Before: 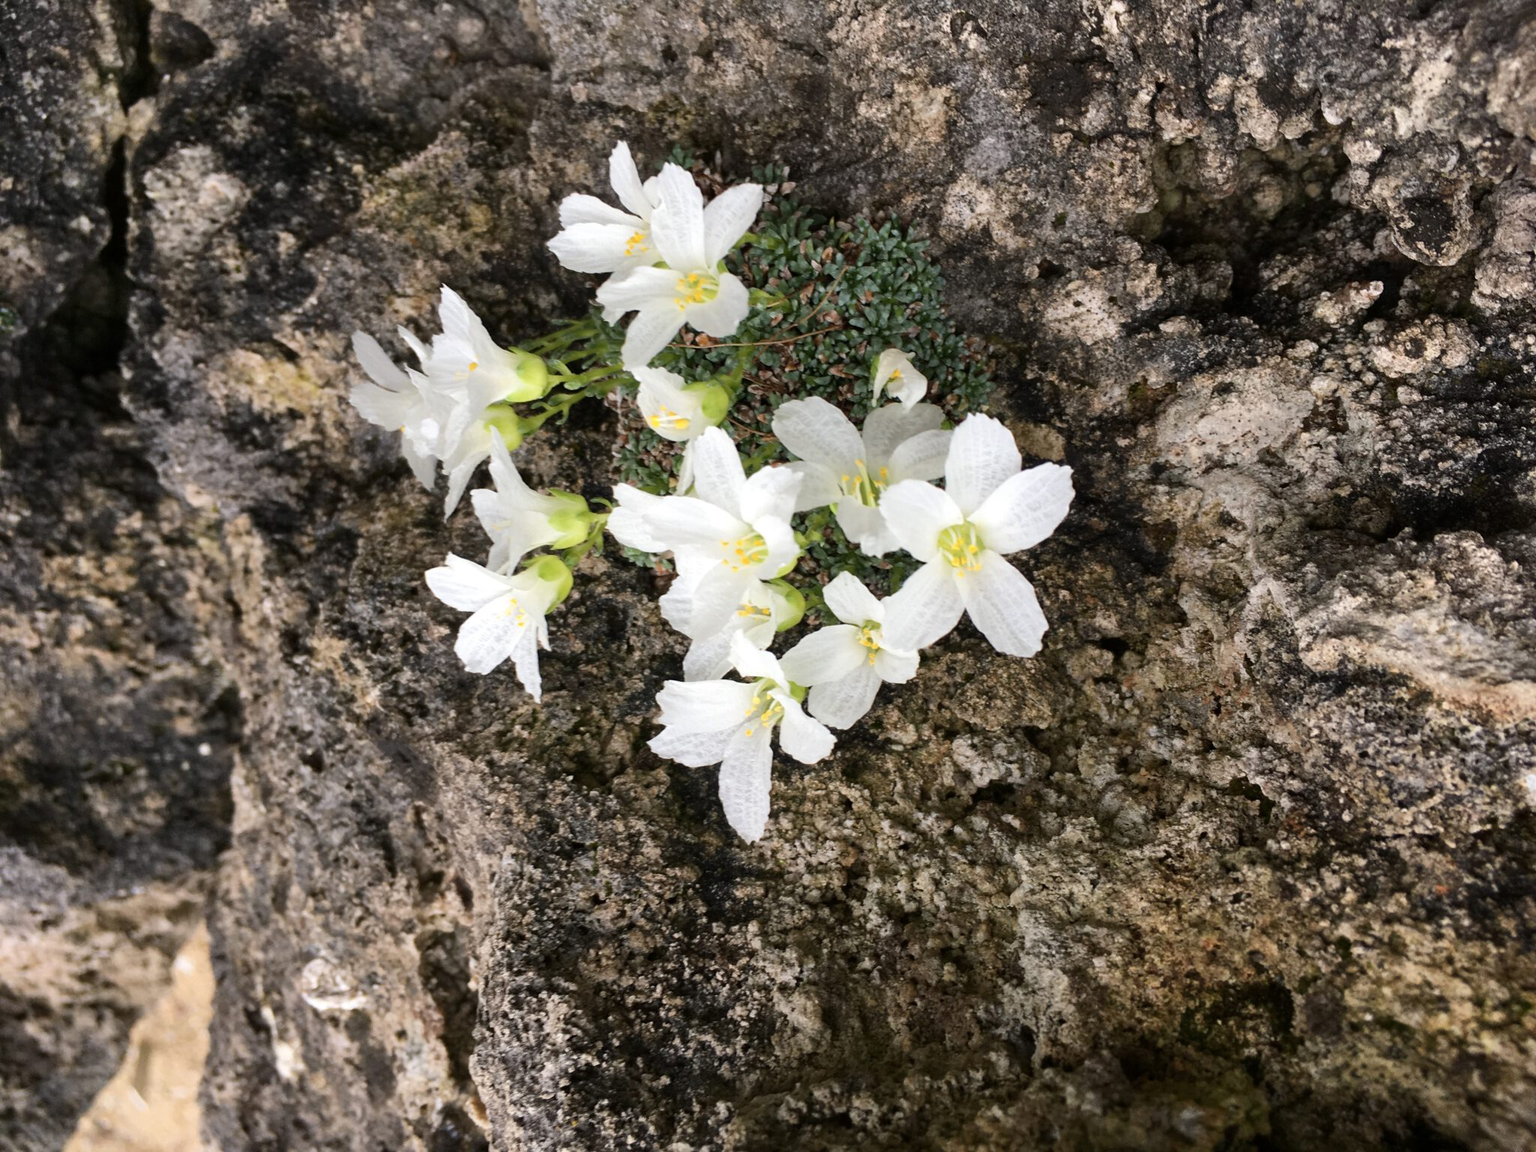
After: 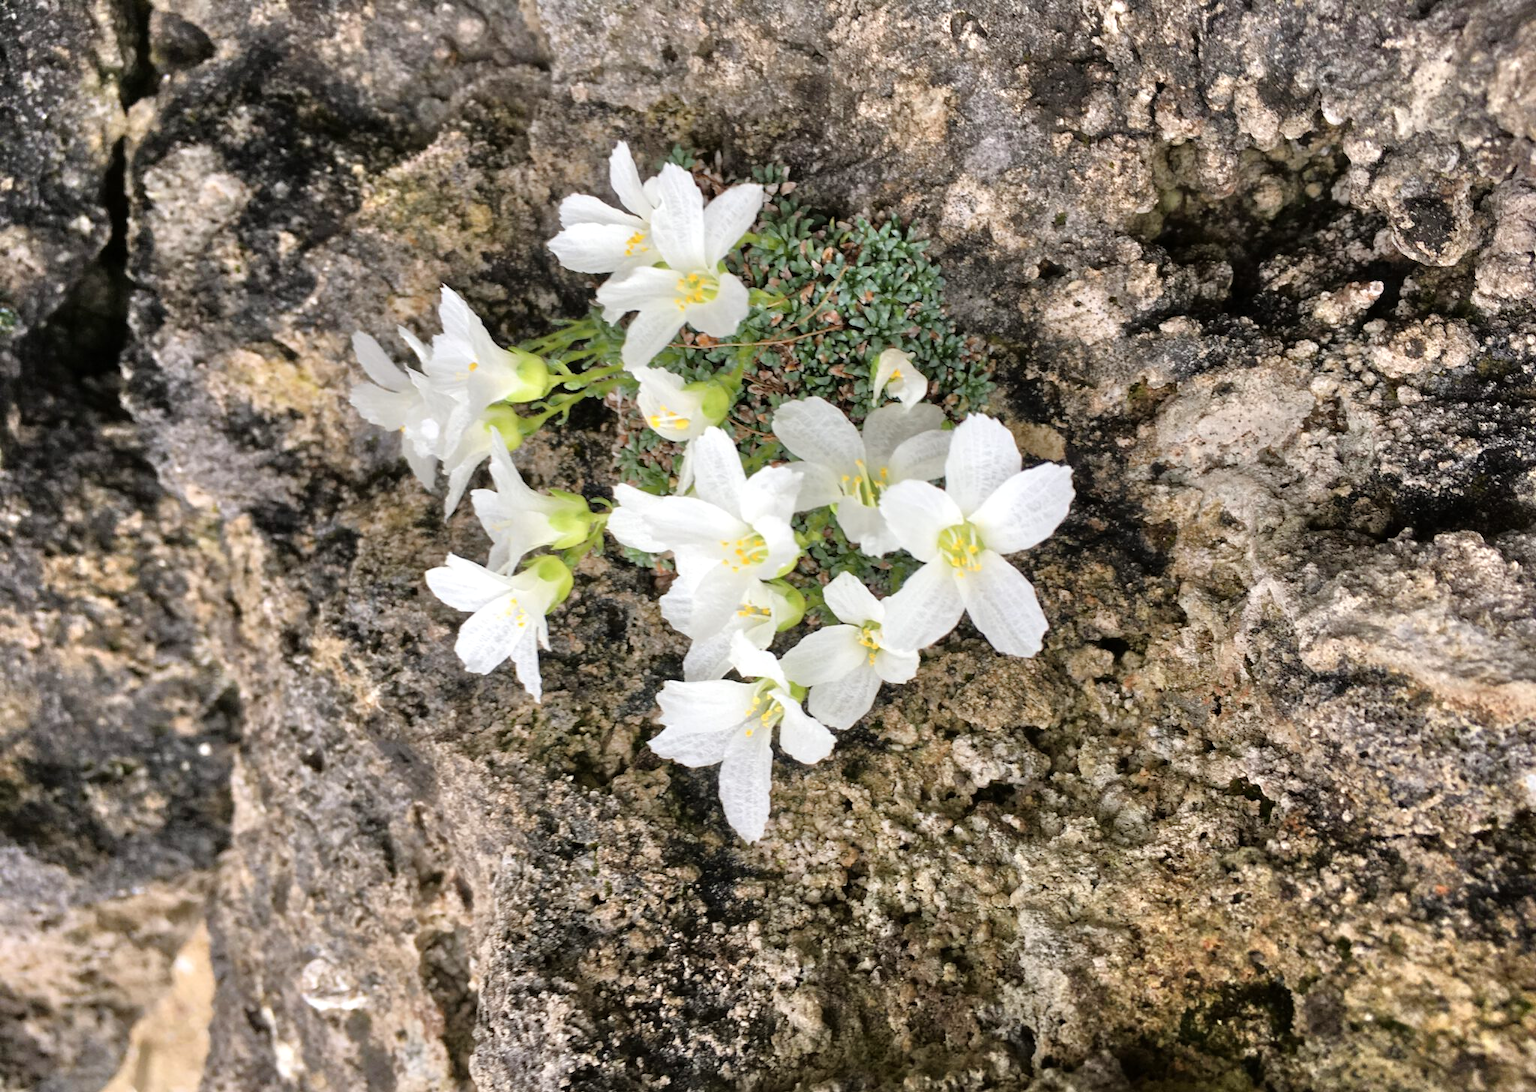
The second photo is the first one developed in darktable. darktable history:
tone equalizer: -7 EV 0.15 EV, -6 EV 0.6 EV, -5 EV 1.15 EV, -4 EV 1.33 EV, -3 EV 1.15 EV, -2 EV 0.6 EV, -1 EV 0.15 EV, mask exposure compensation -0.5 EV
crop and rotate: top 0%, bottom 5.097%
